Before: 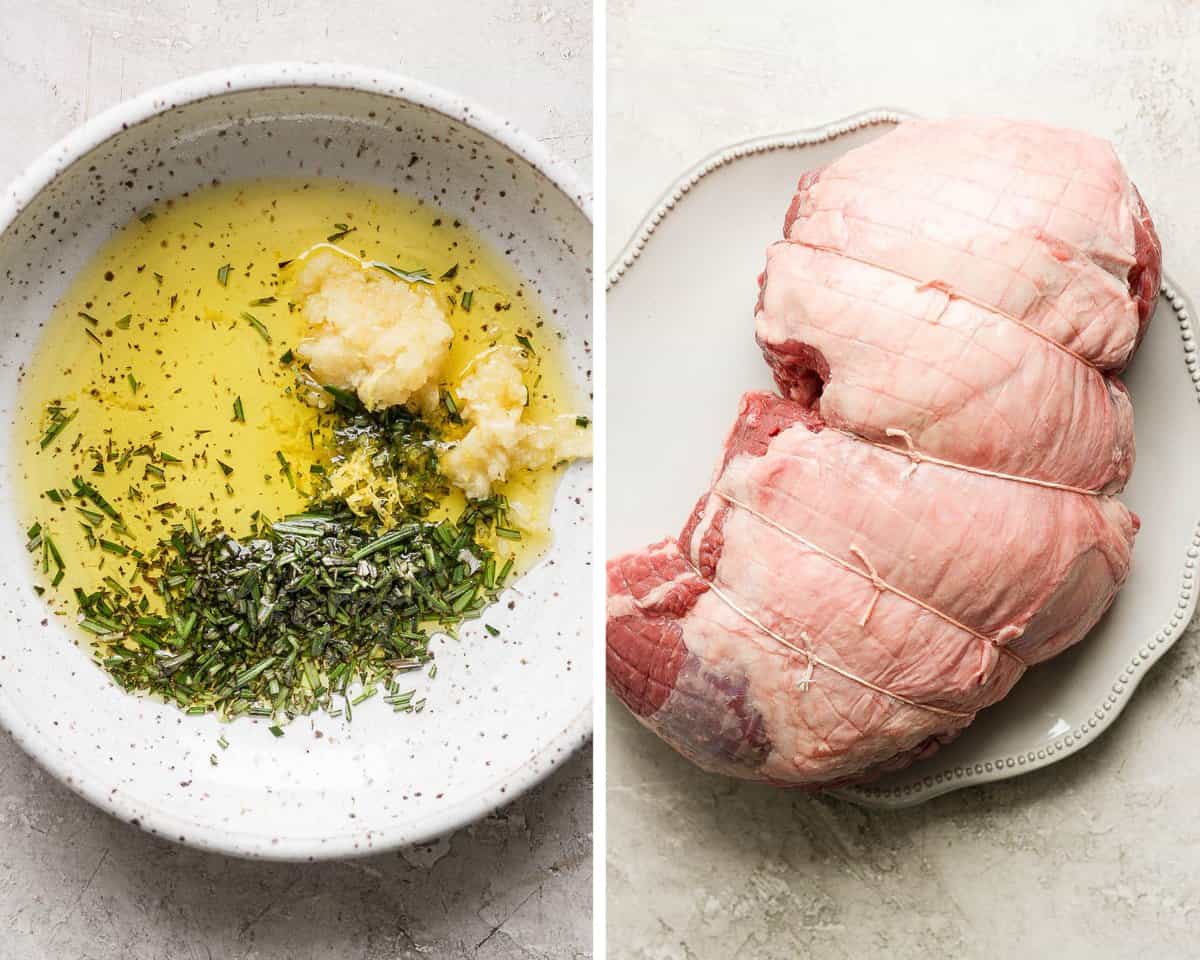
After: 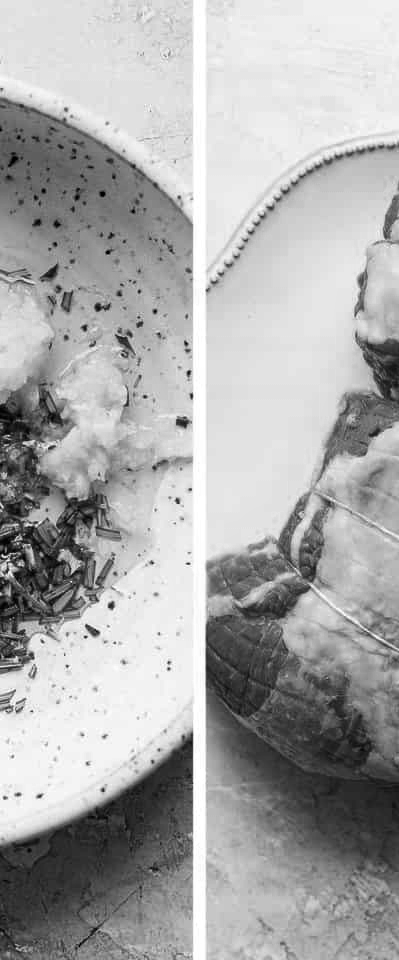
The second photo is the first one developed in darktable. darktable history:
contrast brightness saturation: contrast 0.07, brightness -0.13, saturation 0.06
color zones: curves: ch0 [(0, 0.363) (0.128, 0.373) (0.25, 0.5) (0.402, 0.407) (0.521, 0.525) (0.63, 0.559) (0.729, 0.662) (0.867, 0.471)]; ch1 [(0, 0.515) (0.136, 0.618) (0.25, 0.5) (0.378, 0) (0.516, 0) (0.622, 0.593) (0.737, 0.819) (0.87, 0.593)]; ch2 [(0, 0.529) (0.128, 0.471) (0.282, 0.451) (0.386, 0.662) (0.516, 0.525) (0.633, 0.554) (0.75, 0.62) (0.875, 0.441)]
monochrome: on, module defaults
crop: left 33.36%, right 33.36%
haze removal: compatibility mode true, adaptive false
